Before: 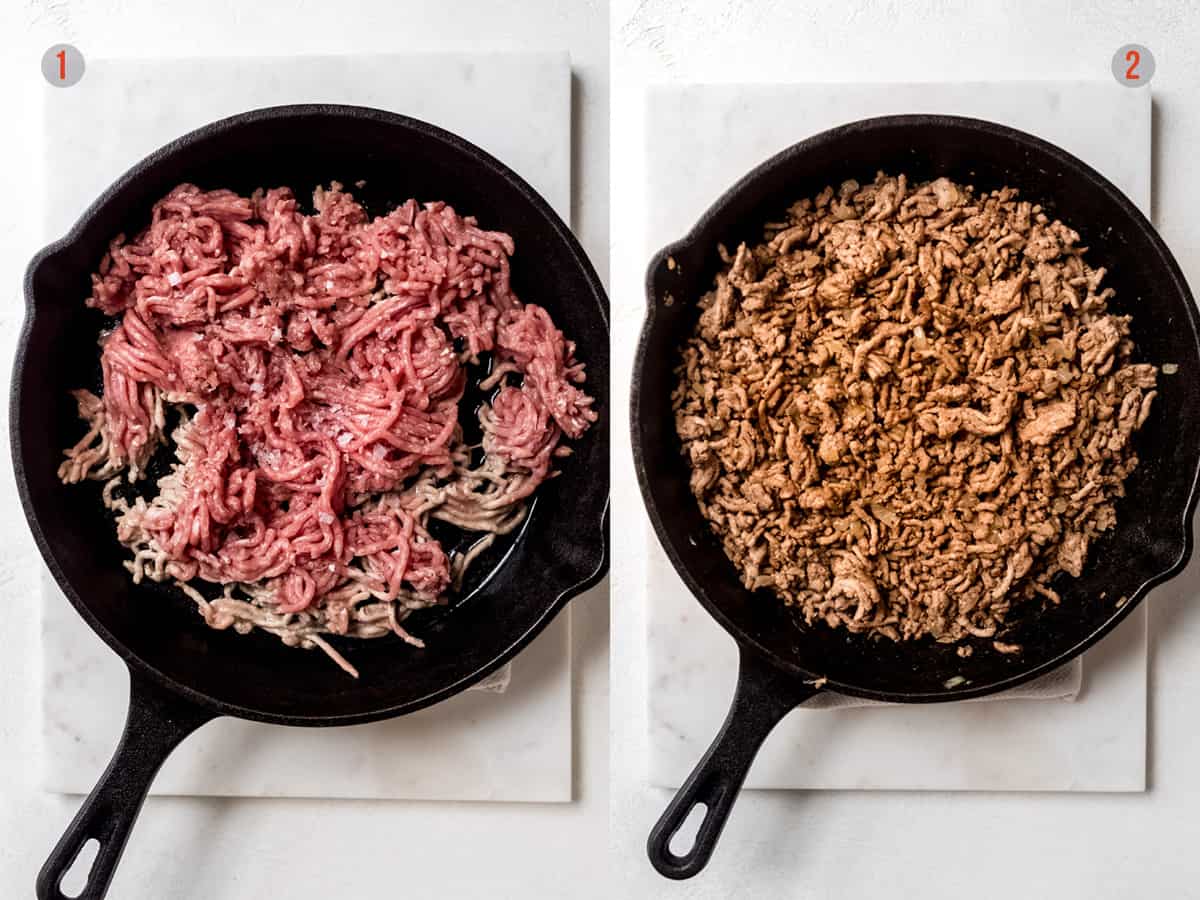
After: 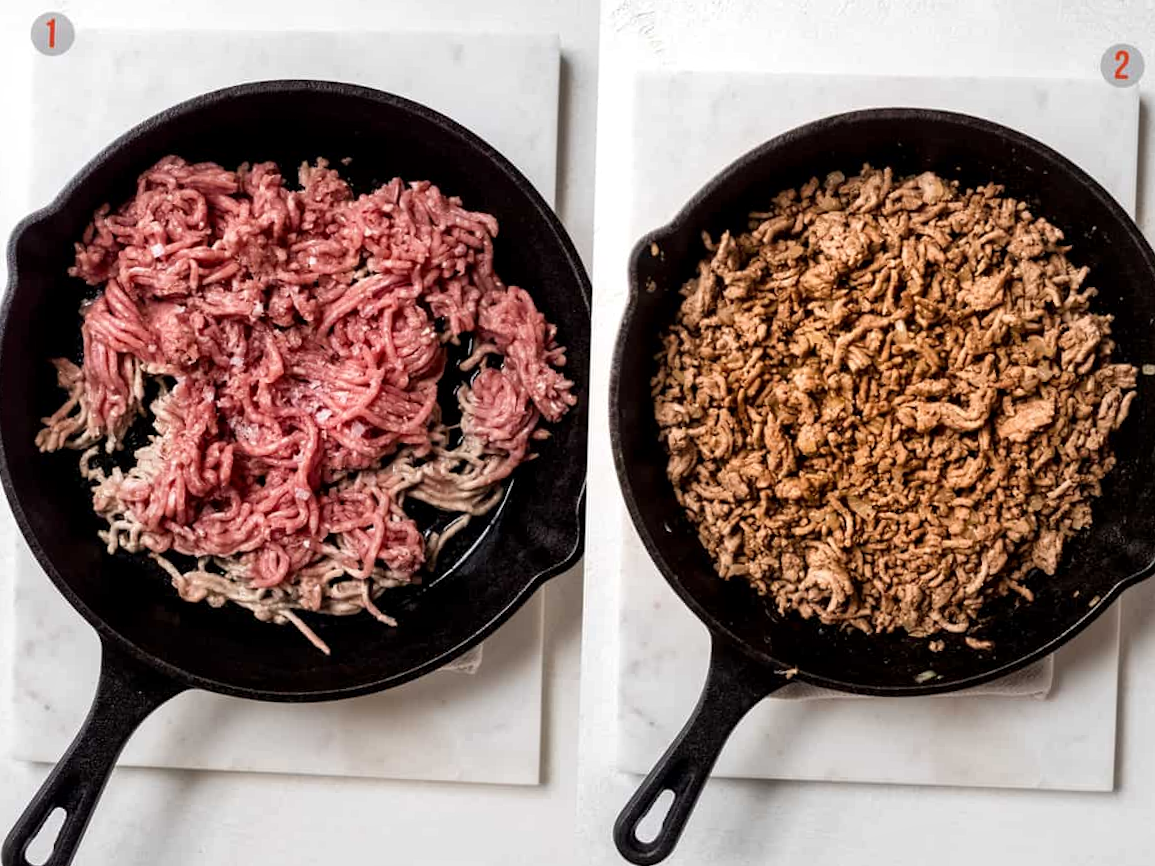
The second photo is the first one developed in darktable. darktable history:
local contrast: mode bilateral grid, contrast 20, coarseness 50, detail 120%, midtone range 0.2
crop and rotate: angle -1.69°
